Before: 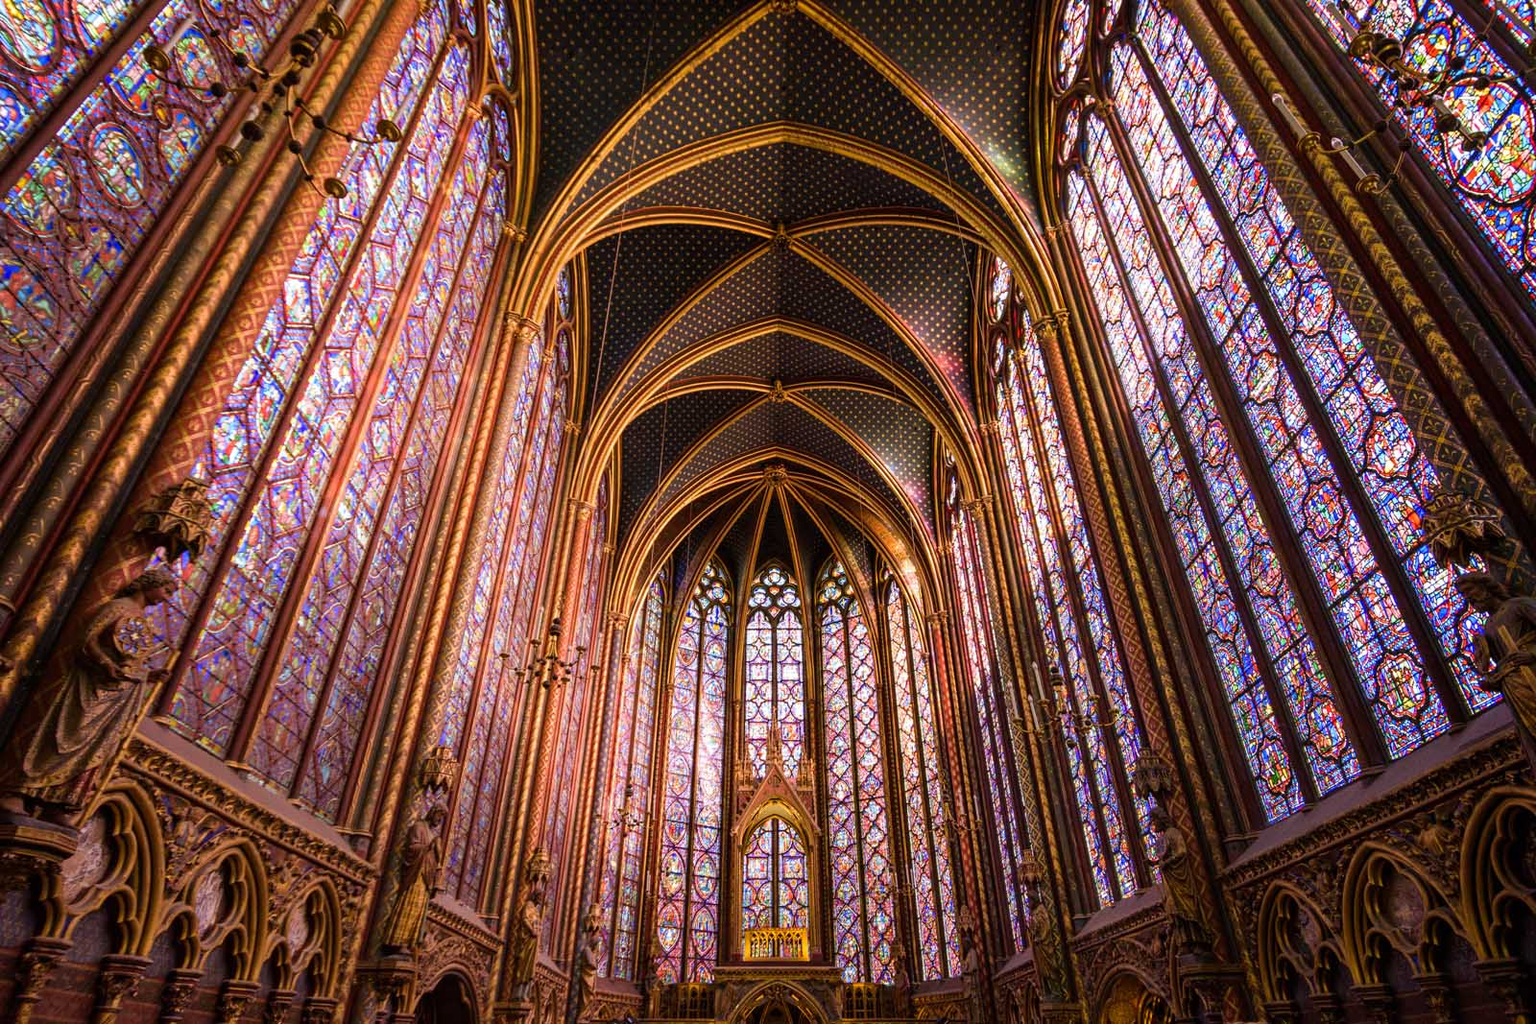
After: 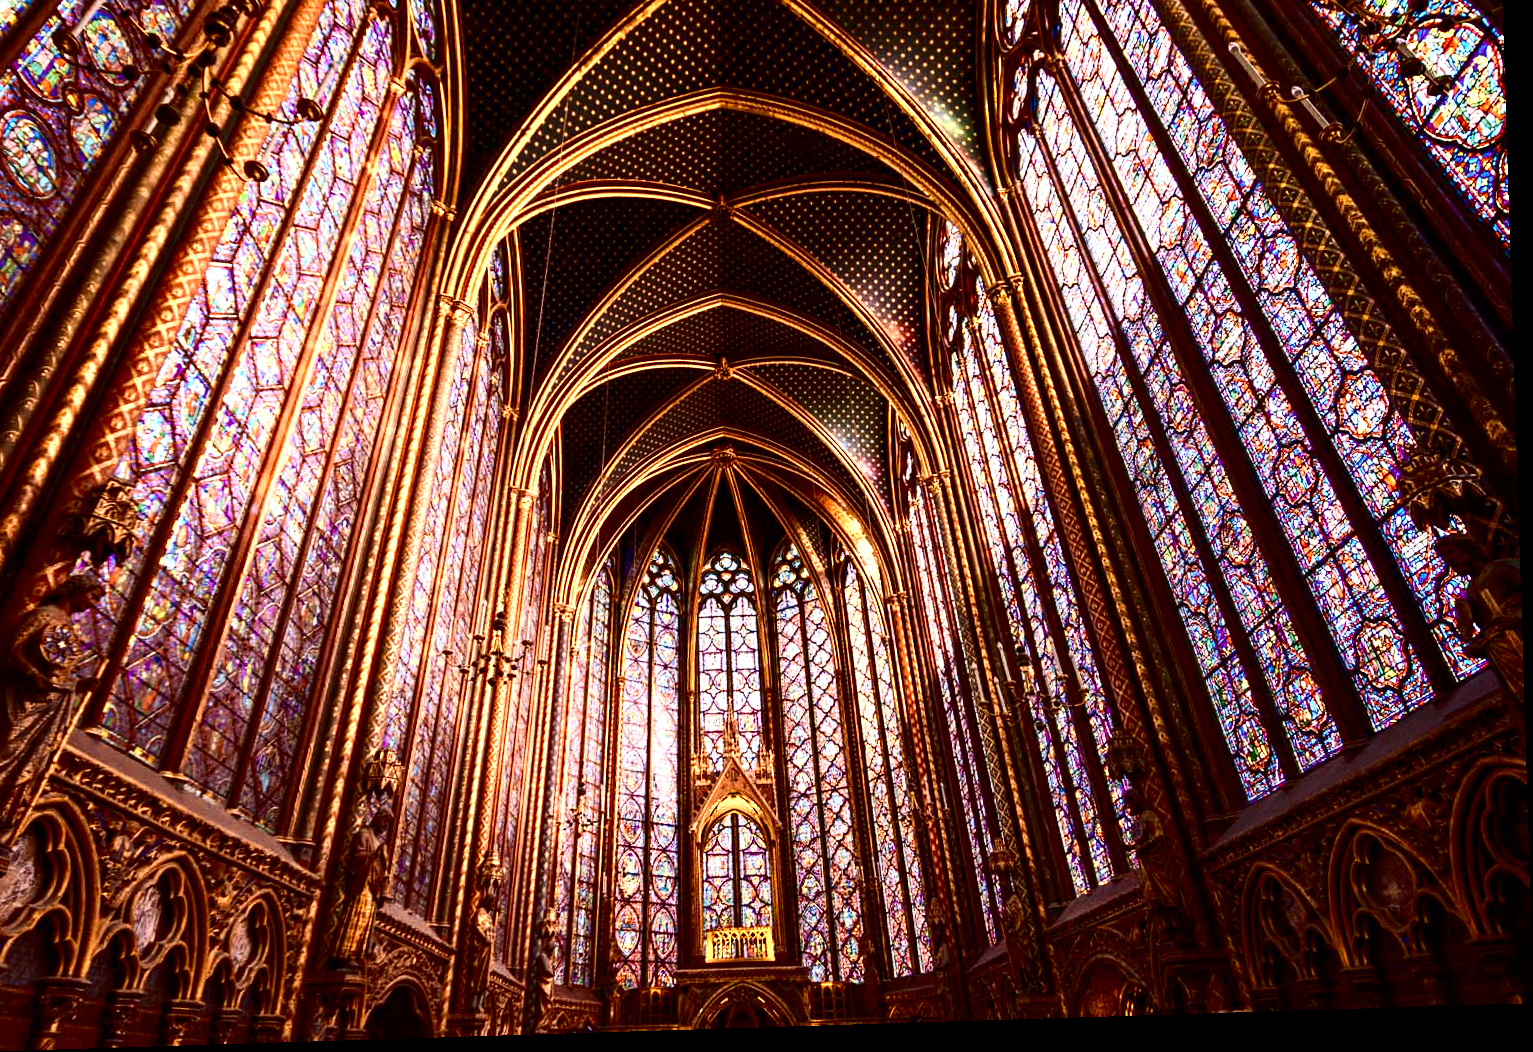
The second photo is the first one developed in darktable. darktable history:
crop and rotate: angle 1.8°, left 6.1%, top 5.717%
color zones: curves: ch0 [(0.018, 0.548) (0.197, 0.654) (0.425, 0.447) (0.605, 0.658) (0.732, 0.579)]; ch1 [(0.105, 0.531) (0.224, 0.531) (0.386, 0.39) (0.618, 0.456) (0.732, 0.456) (0.956, 0.421)]; ch2 [(0.039, 0.583) (0.215, 0.465) (0.399, 0.544) (0.465, 0.548) (0.614, 0.447) (0.724, 0.43) (0.882, 0.623) (0.956, 0.632)]
exposure: black level correction 0.009, exposure 0.112 EV, compensate exposure bias true, compensate highlight preservation false
contrast brightness saturation: contrast 0.311, brightness -0.069, saturation 0.173
